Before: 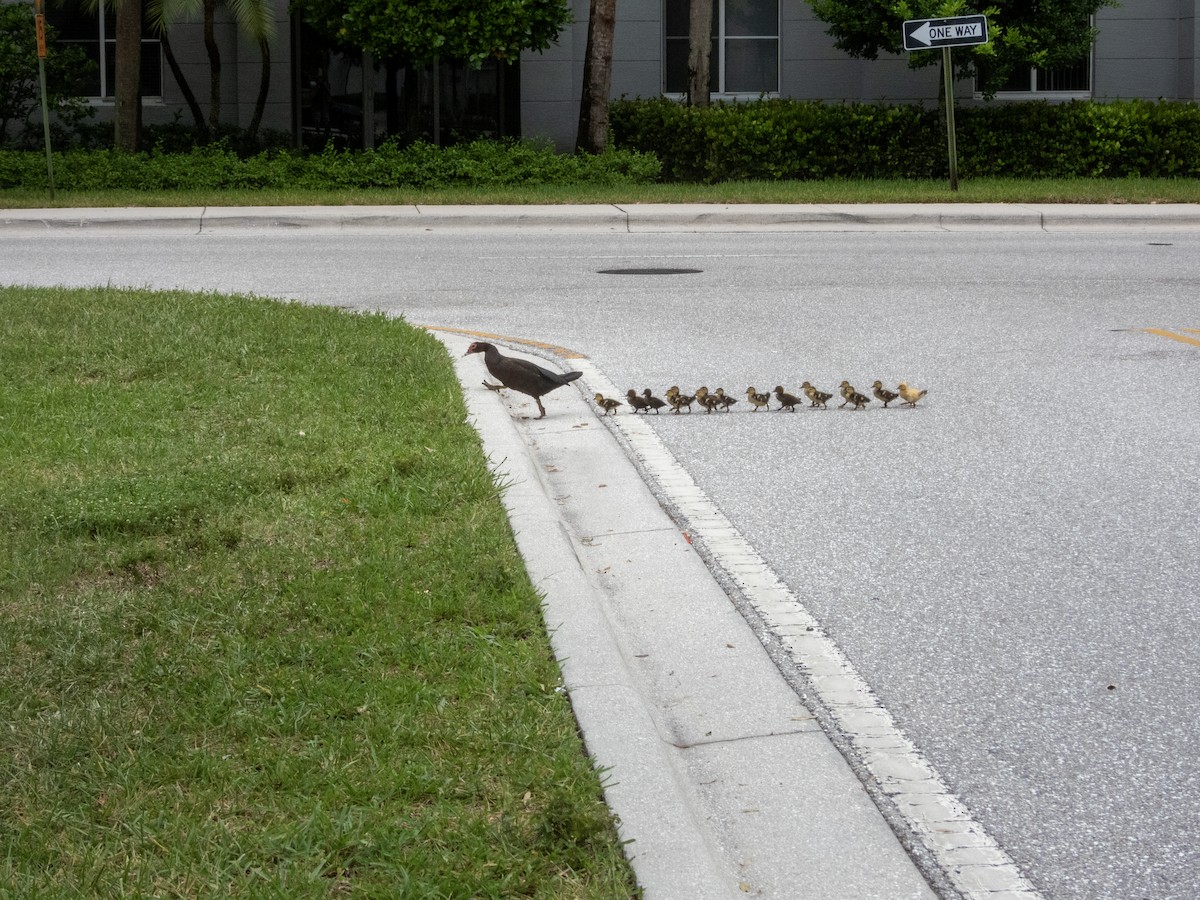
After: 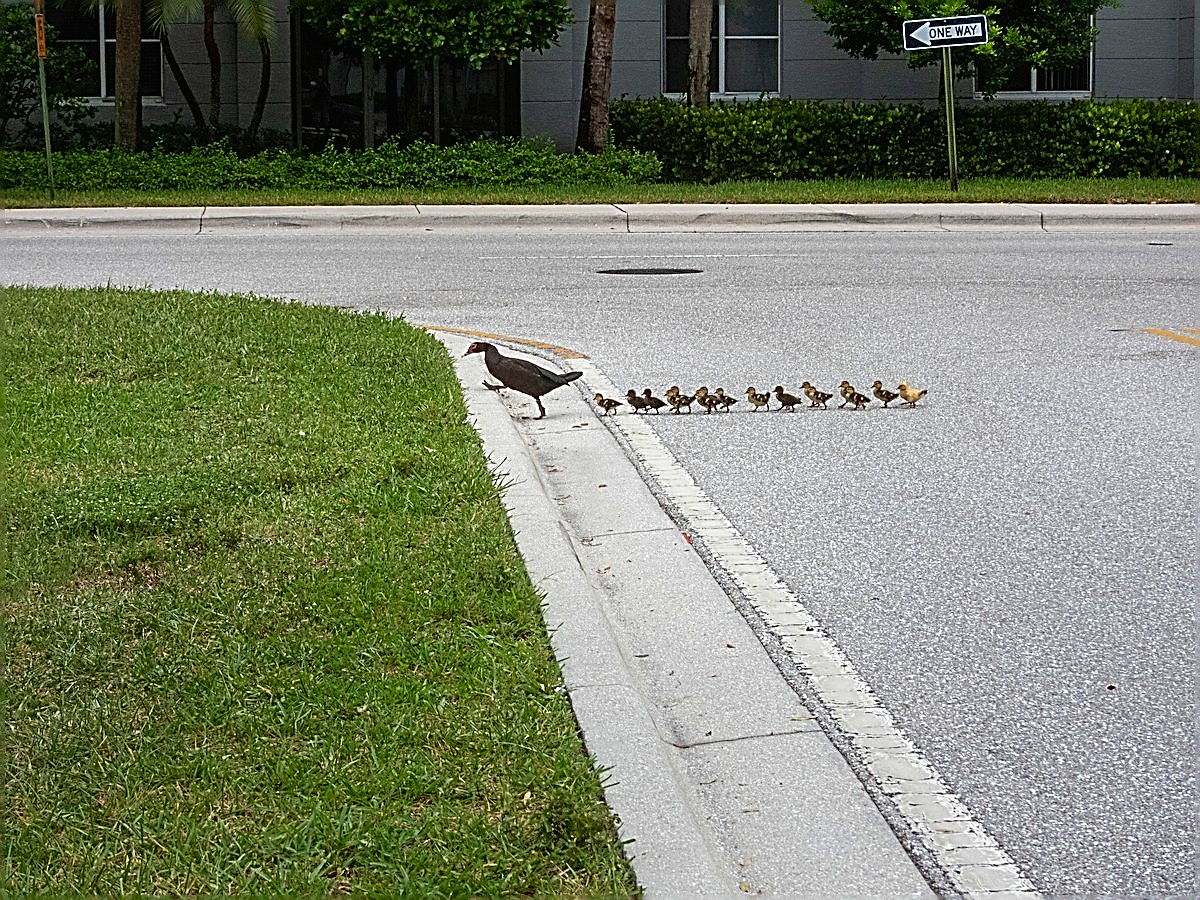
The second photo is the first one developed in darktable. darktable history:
velvia: strength 14.6%
sharpen: amount 1.998
contrast brightness saturation: contrast -0.018, brightness -0.007, saturation 0.043
